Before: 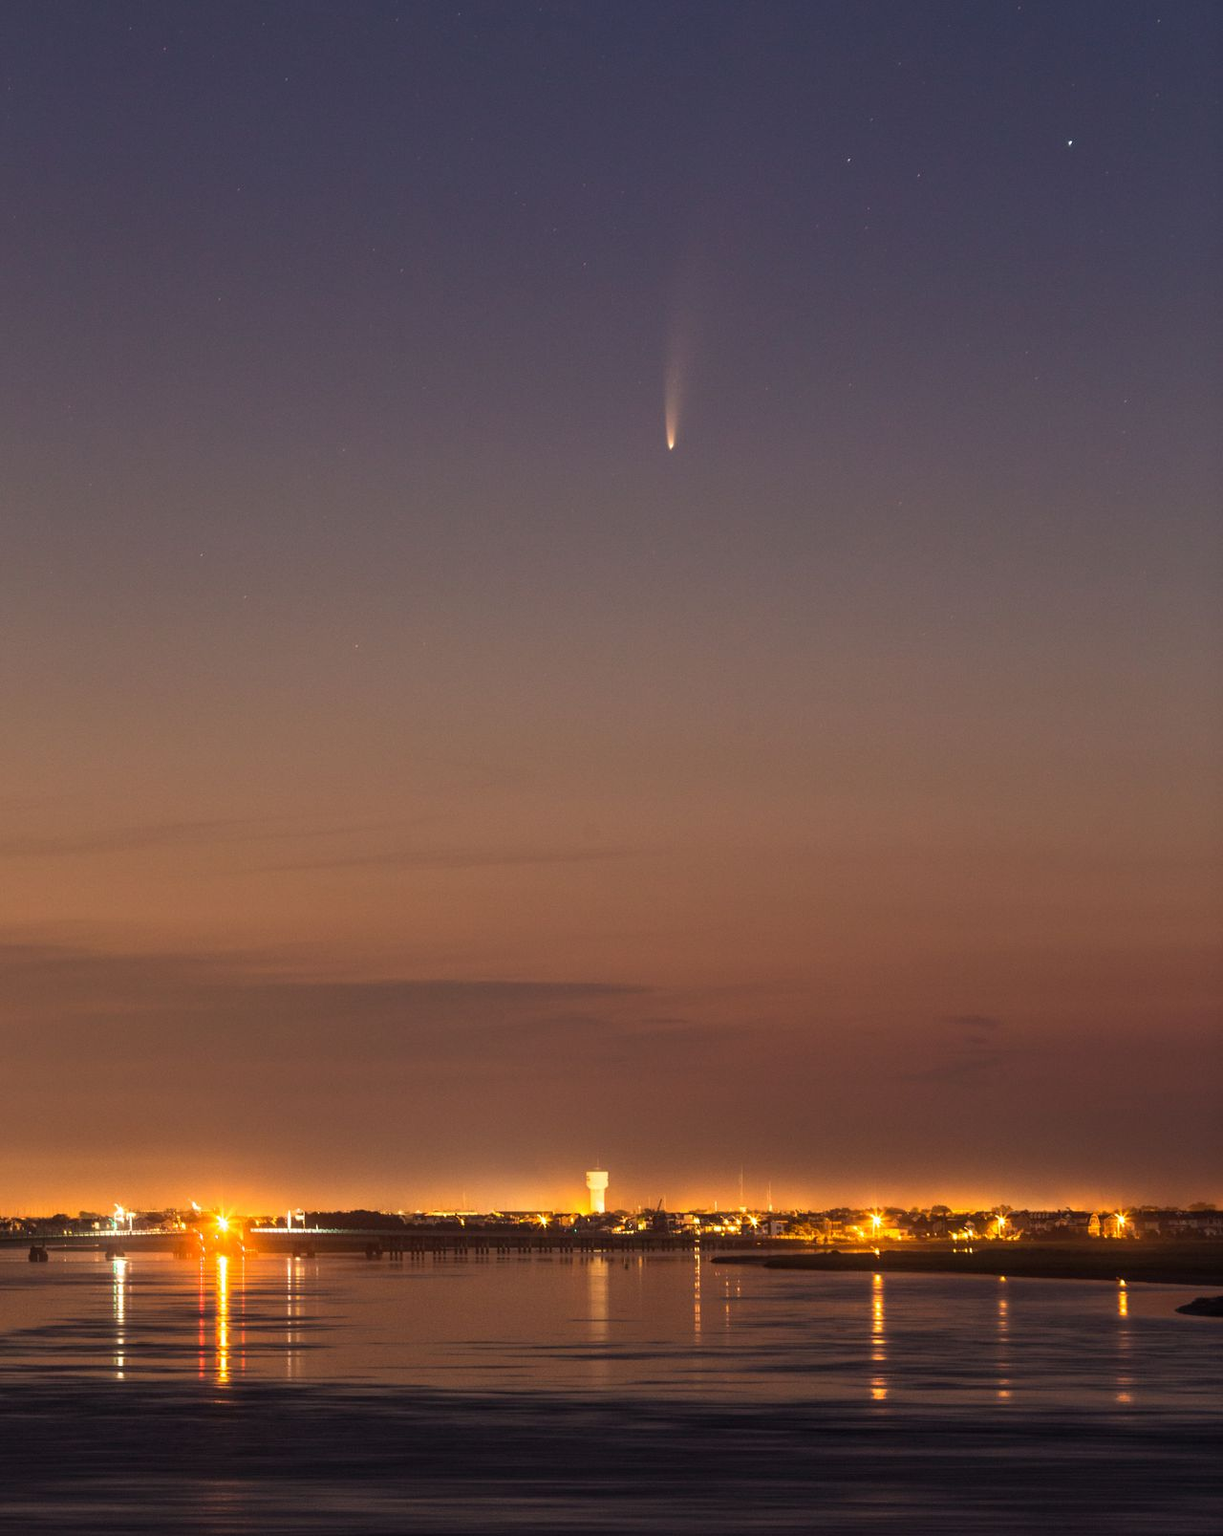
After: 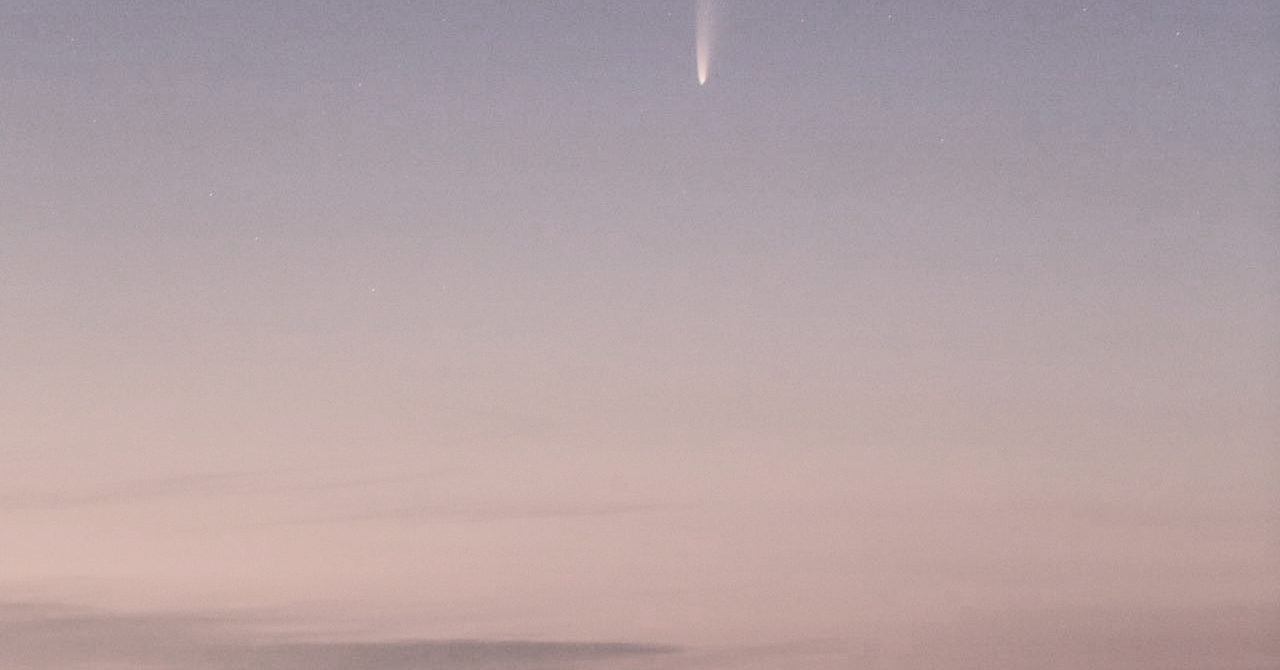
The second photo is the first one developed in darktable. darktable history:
filmic rgb: black relative exposure -5.11 EV, white relative exposure 3.98 EV, threshold 5.97 EV, hardness 2.91, contrast 1.384, highlights saturation mix -29.99%, color science v4 (2020), enable highlight reconstruction true
color calibration: illuminant custom, x 0.364, y 0.384, temperature 4527.86 K
tone equalizer: -7 EV 0.157 EV, -6 EV 0.624 EV, -5 EV 1.19 EV, -4 EV 1.35 EV, -3 EV 1.15 EV, -2 EV 0.6 EV, -1 EV 0.167 EV, edges refinement/feathering 500, mask exposure compensation -1.57 EV, preserve details no
crop and rotate: top 24.042%, bottom 34.245%
